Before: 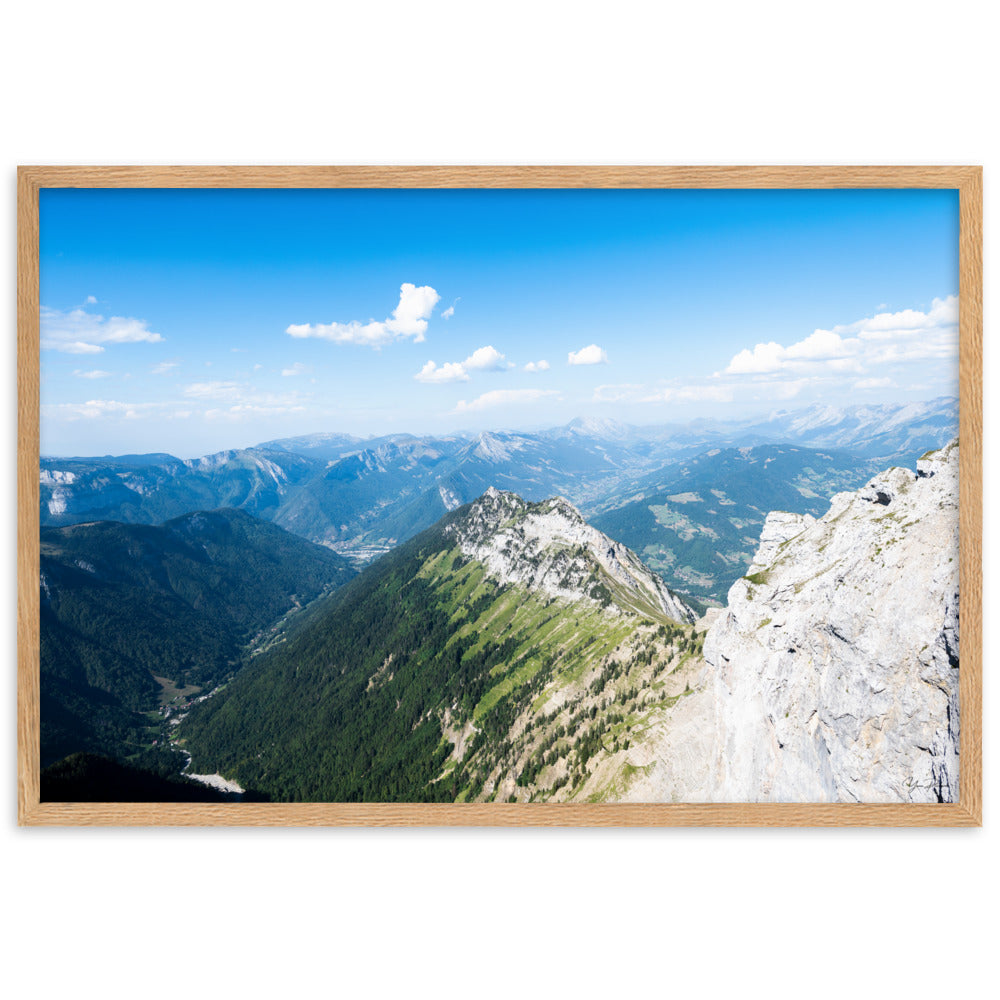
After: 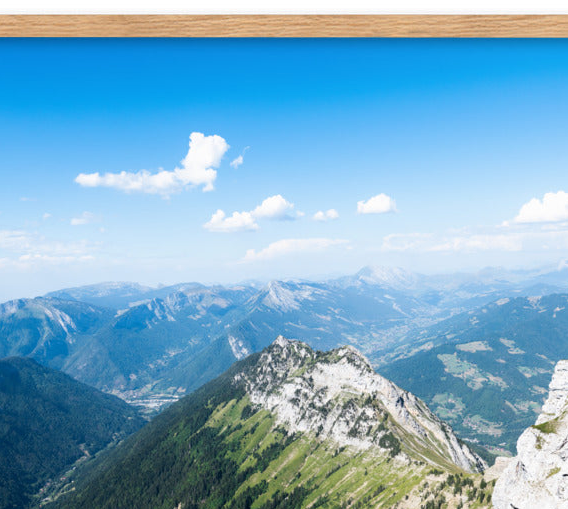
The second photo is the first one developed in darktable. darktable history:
crop: left 21.195%, top 15.111%, right 21.967%, bottom 33.965%
